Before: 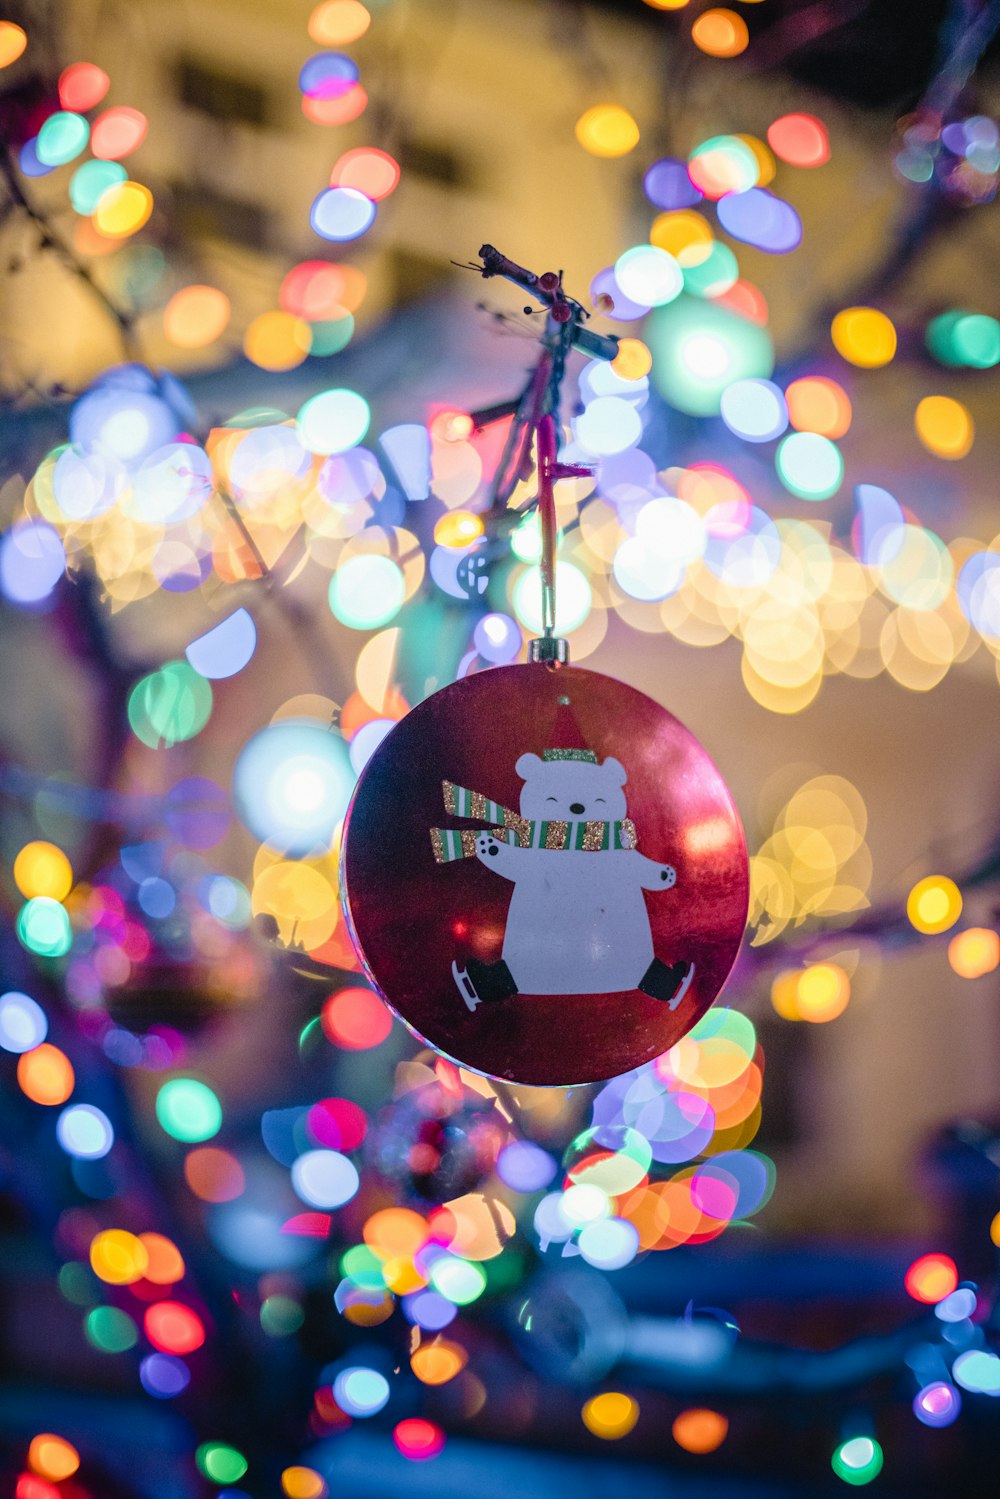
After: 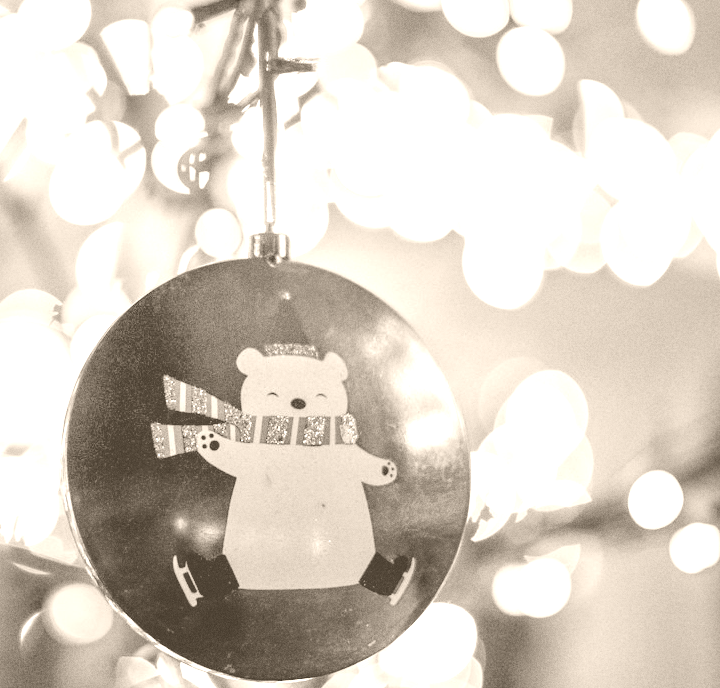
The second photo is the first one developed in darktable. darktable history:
tone equalizer: -8 EV 1 EV, -7 EV 1 EV, -6 EV 1 EV, -5 EV 1 EV, -4 EV 1 EV, -3 EV 0.75 EV, -2 EV 0.5 EV, -1 EV 0.25 EV
shadows and highlights: shadows 32, highlights -32, soften with gaussian
white balance: red 0.967, blue 1.119, emerald 0.756
exposure: black level correction 0.009, exposure 0.014 EV, compensate highlight preservation false
colorize: hue 34.49°, saturation 35.33%, source mix 100%, version 1
crop and rotate: left 27.938%, top 27.046%, bottom 27.046%
color balance rgb: on, module defaults
grain: coarseness 0.09 ISO
